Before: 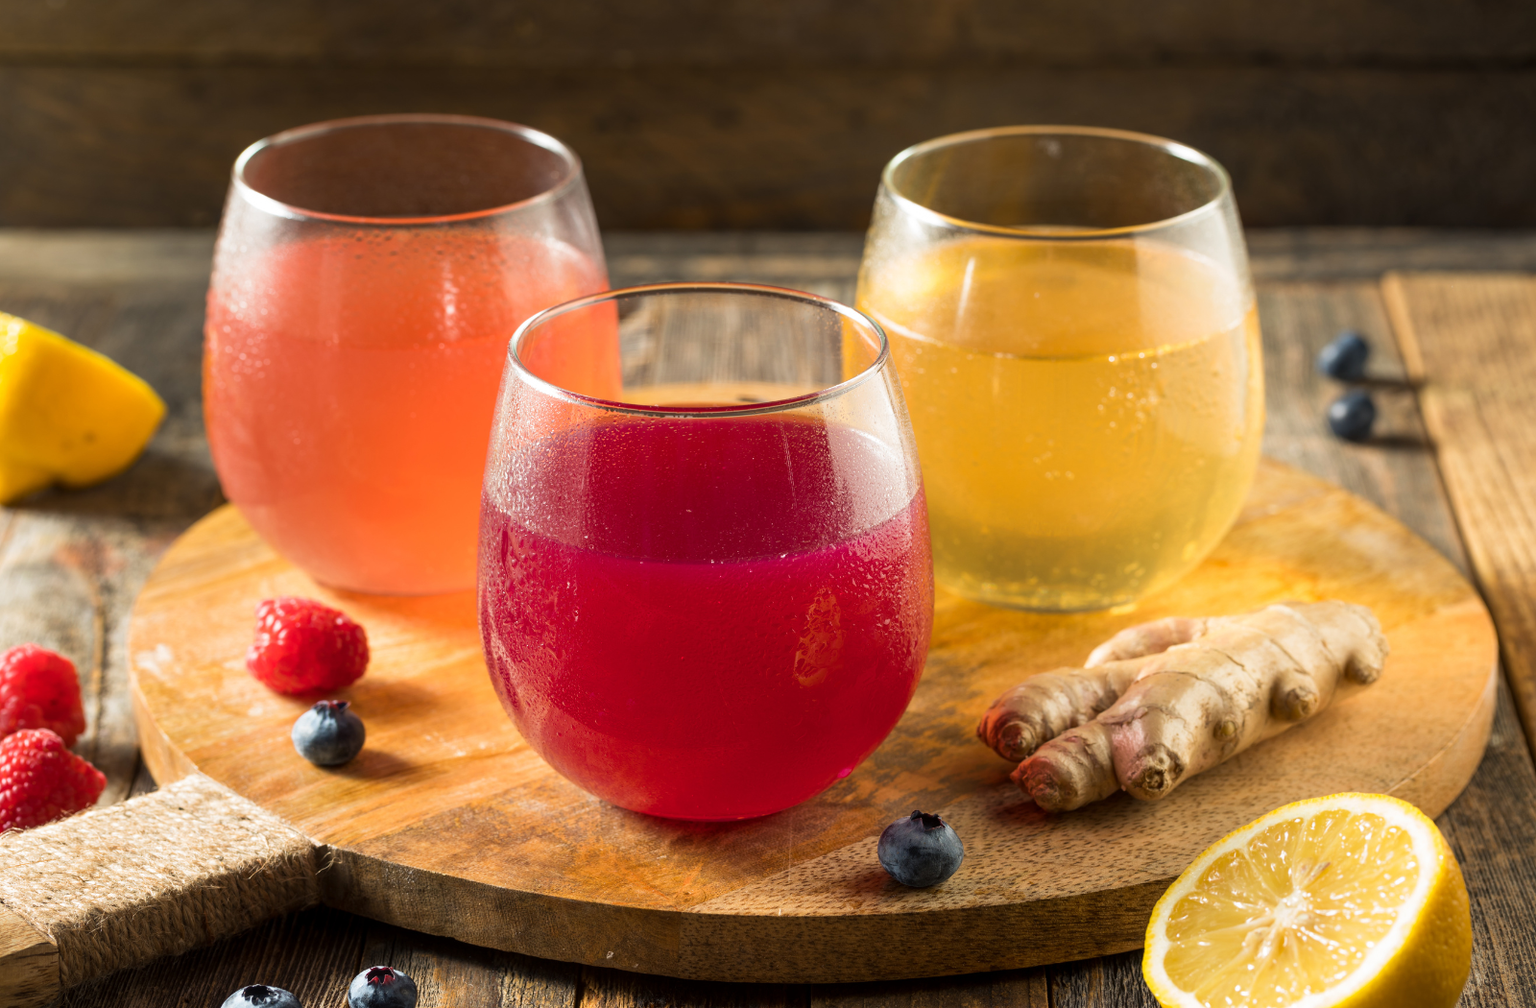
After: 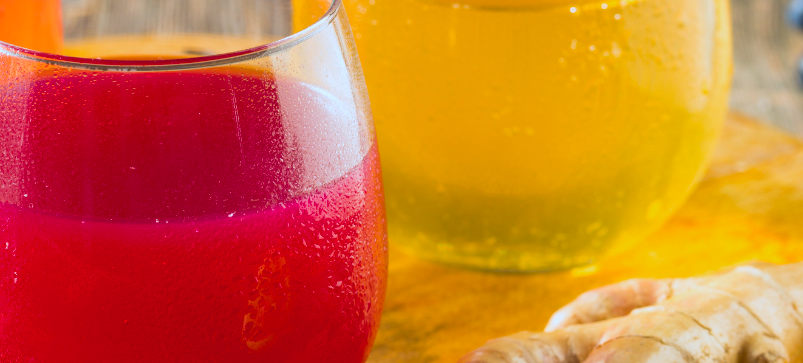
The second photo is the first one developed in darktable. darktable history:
contrast brightness saturation: contrast -0.1, brightness 0.05, saturation 0.08
crop: left 36.607%, top 34.735%, right 13.146%, bottom 30.611%
color calibration: x 0.37, y 0.382, temperature 4313.32 K
color balance rgb: perceptual saturation grading › global saturation 25%, global vibrance 20%
